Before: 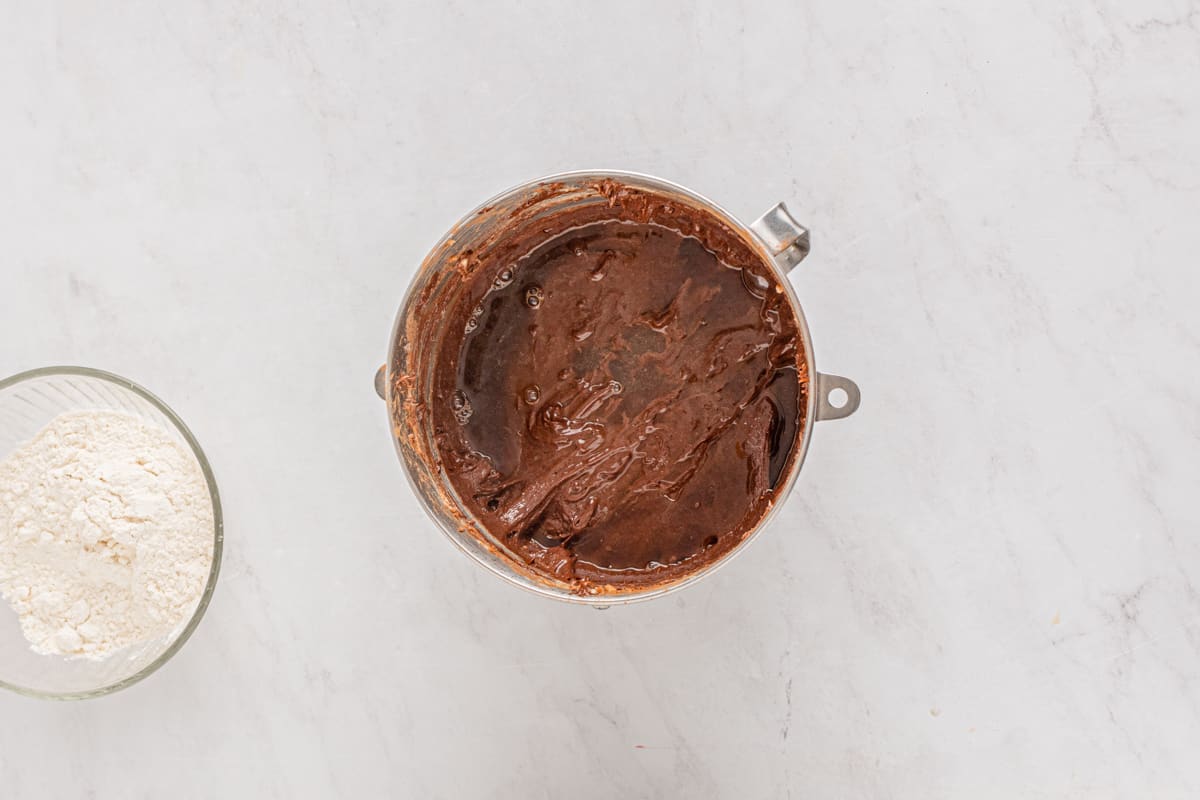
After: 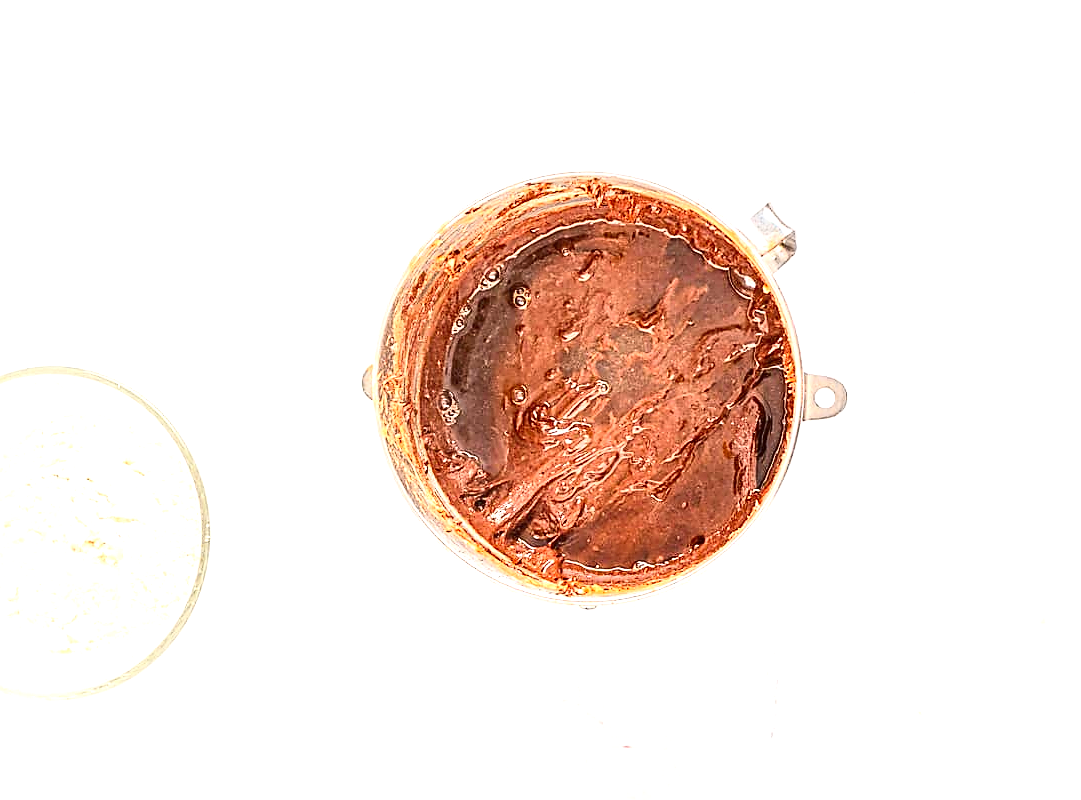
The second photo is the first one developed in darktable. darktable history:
exposure: black level correction 0, exposure 1.3 EV, compensate exposure bias true, compensate highlight preservation false
sharpen: radius 1.4, amount 1.25, threshold 0.7
crop and rotate: left 1.088%, right 8.807%
contrast brightness saturation: contrast 0.23, brightness 0.1, saturation 0.29
